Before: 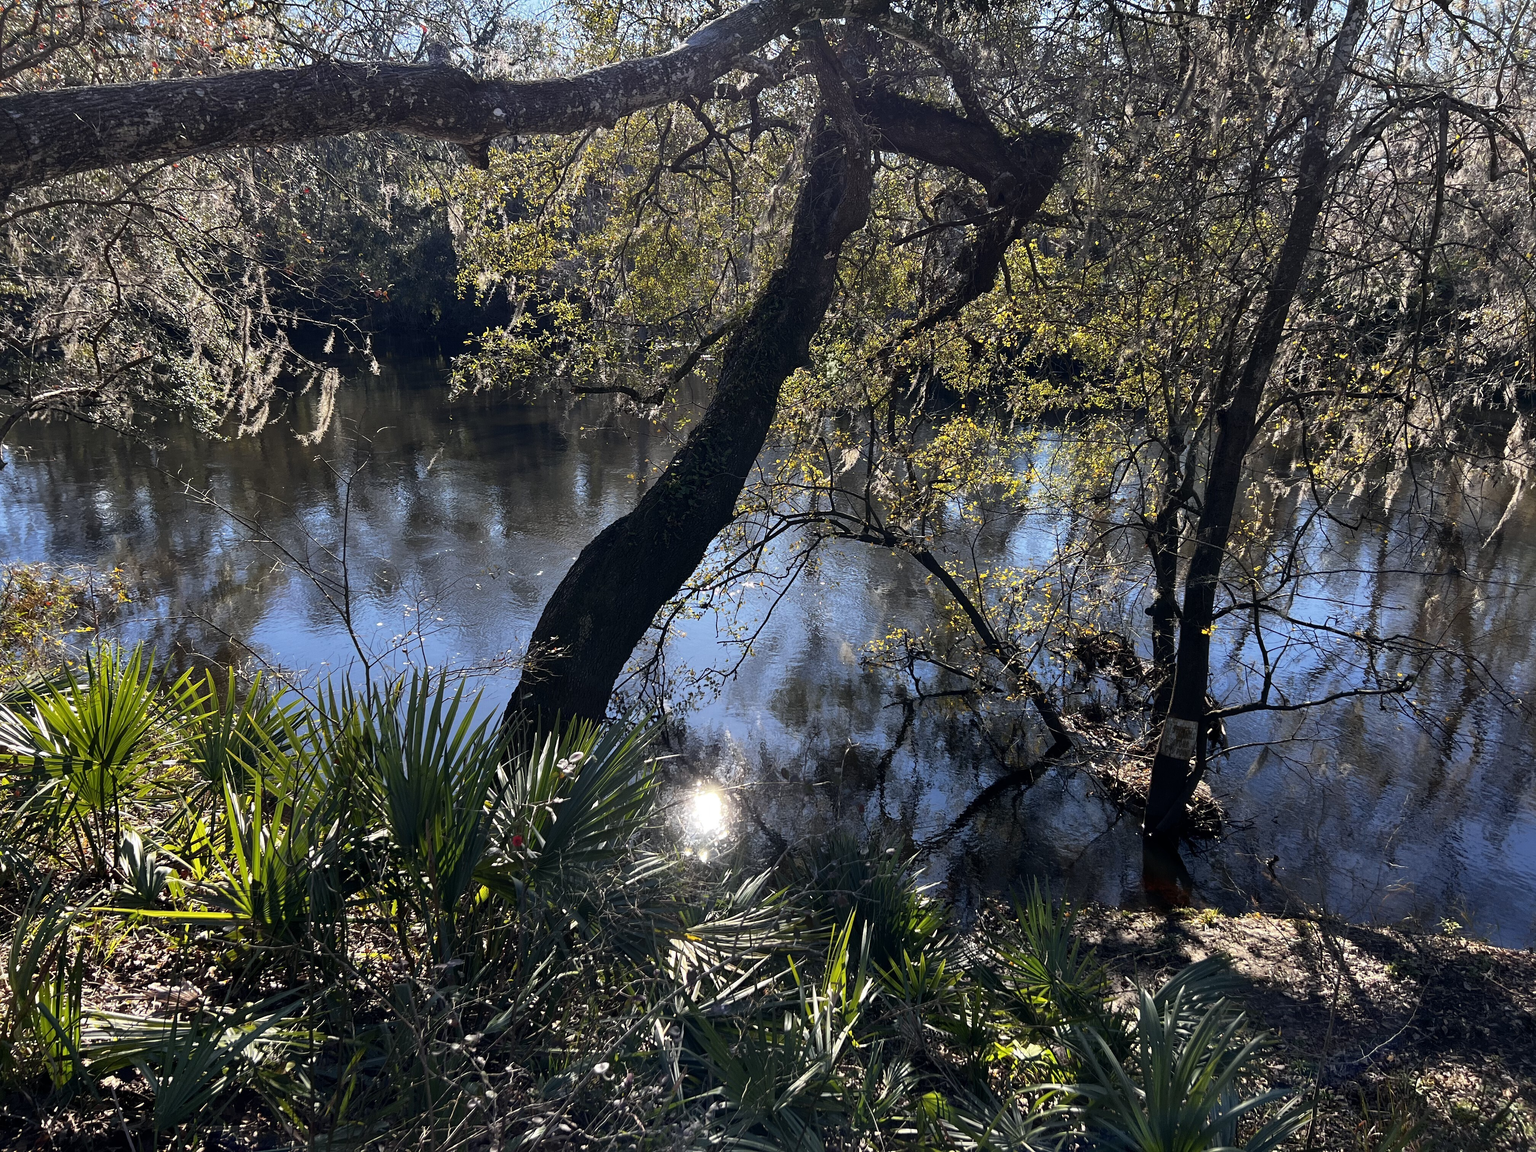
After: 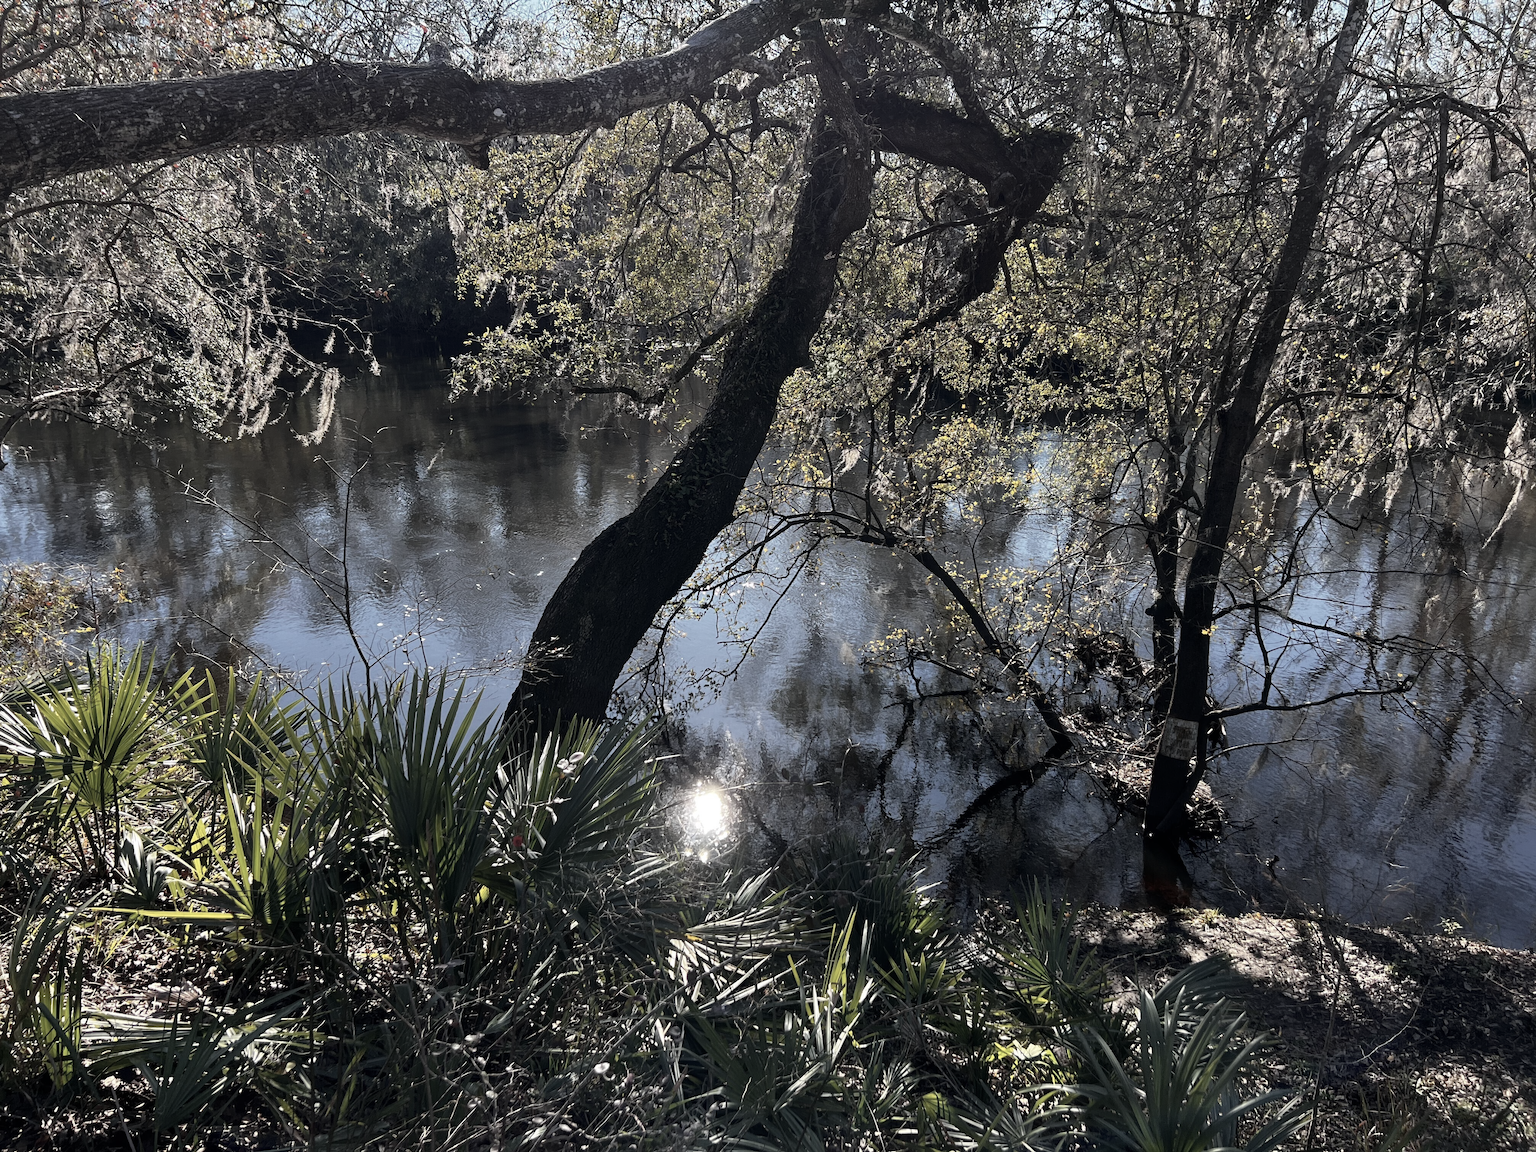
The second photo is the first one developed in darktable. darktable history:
color correction: highlights b* -0.04, saturation 0.471
